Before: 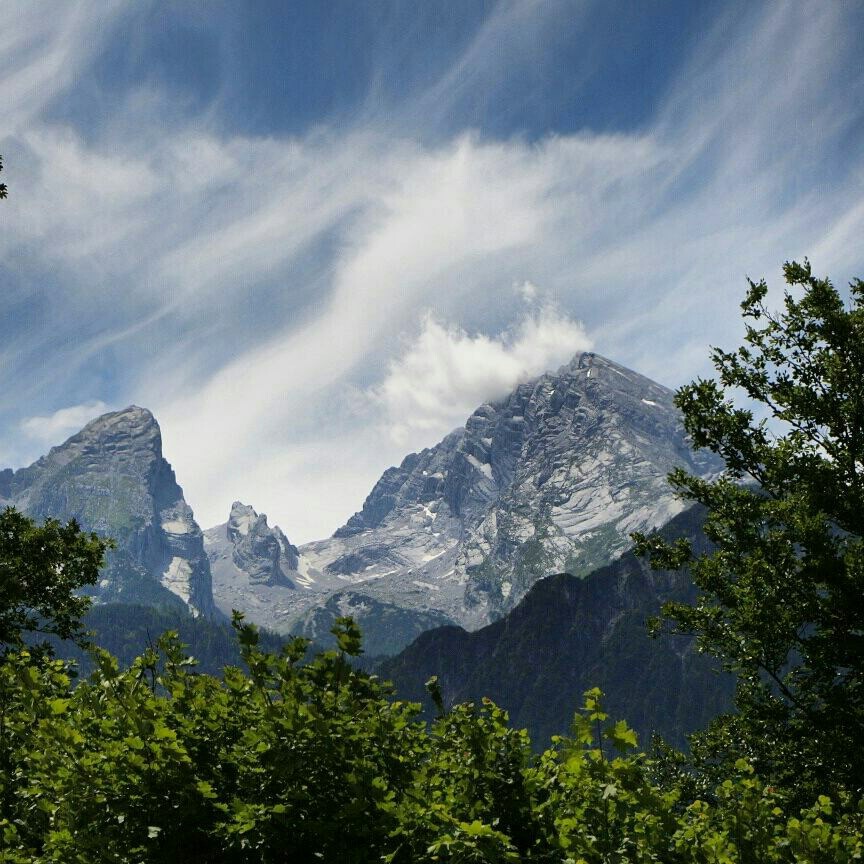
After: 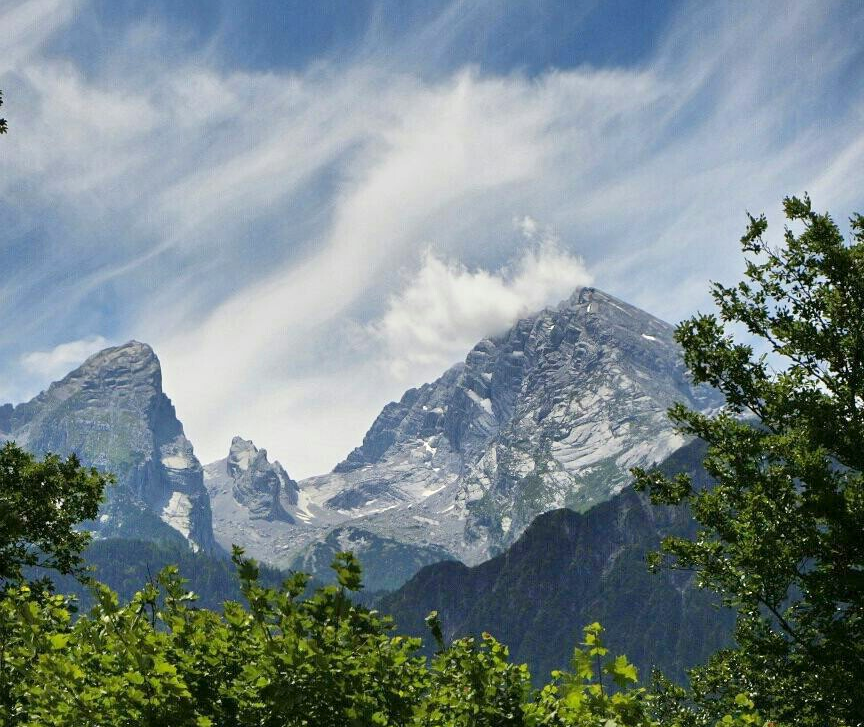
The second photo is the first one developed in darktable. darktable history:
crop: top 7.593%, bottom 8.247%
tone equalizer: -8 EV 1.04 EV, -7 EV 1.03 EV, -6 EV 0.978 EV, -5 EV 1.01 EV, -4 EV 1.03 EV, -3 EV 0.747 EV, -2 EV 0.518 EV, -1 EV 0.261 EV
